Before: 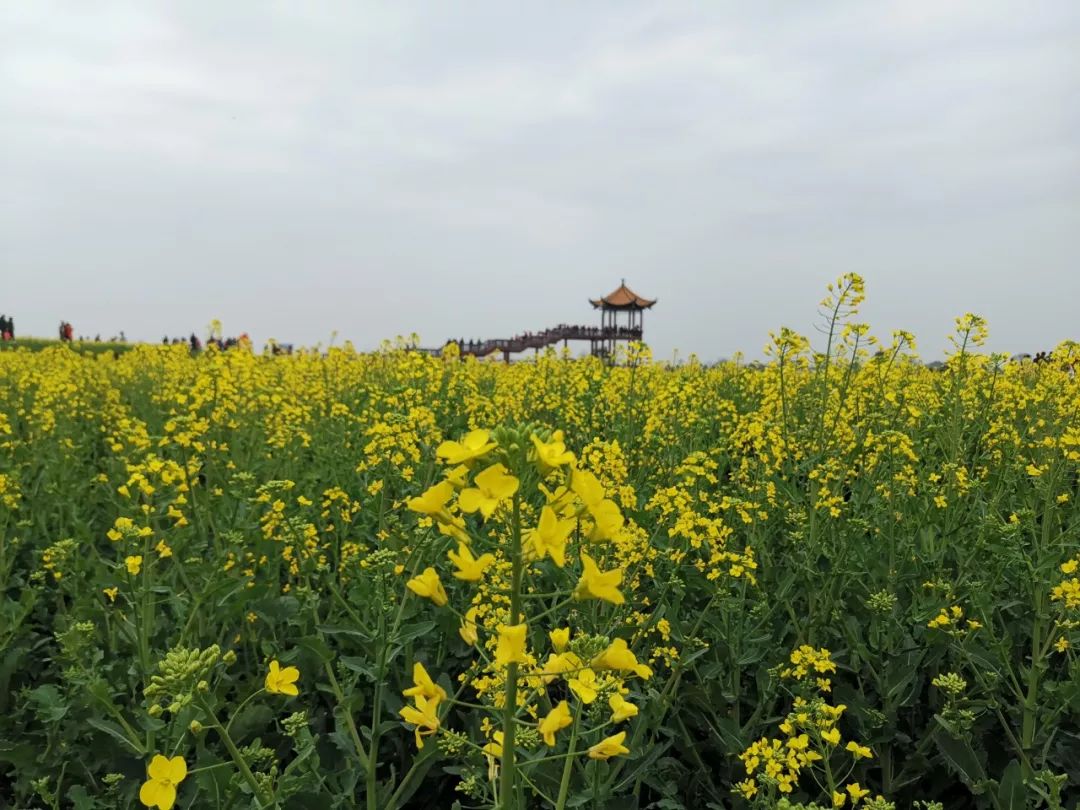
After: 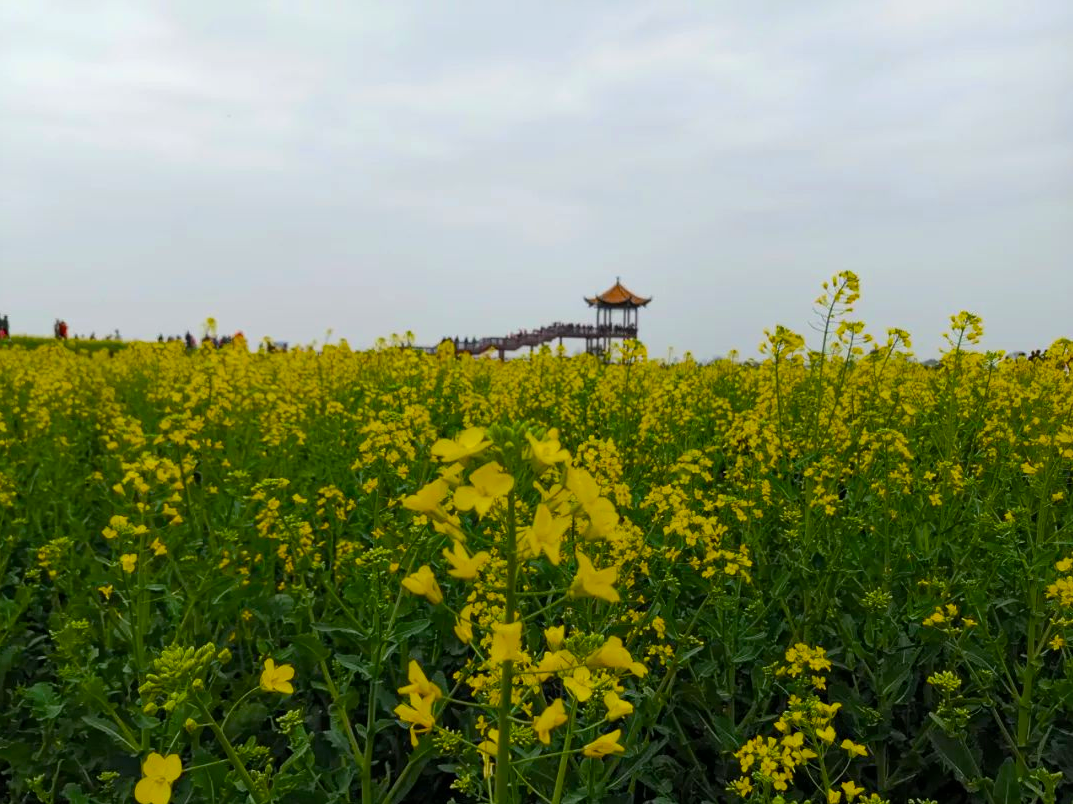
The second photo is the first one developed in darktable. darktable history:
crop and rotate: left 0.617%, top 0.363%, bottom 0.323%
color balance rgb: perceptual saturation grading › global saturation 29.816%, saturation formula JzAzBz (2021)
